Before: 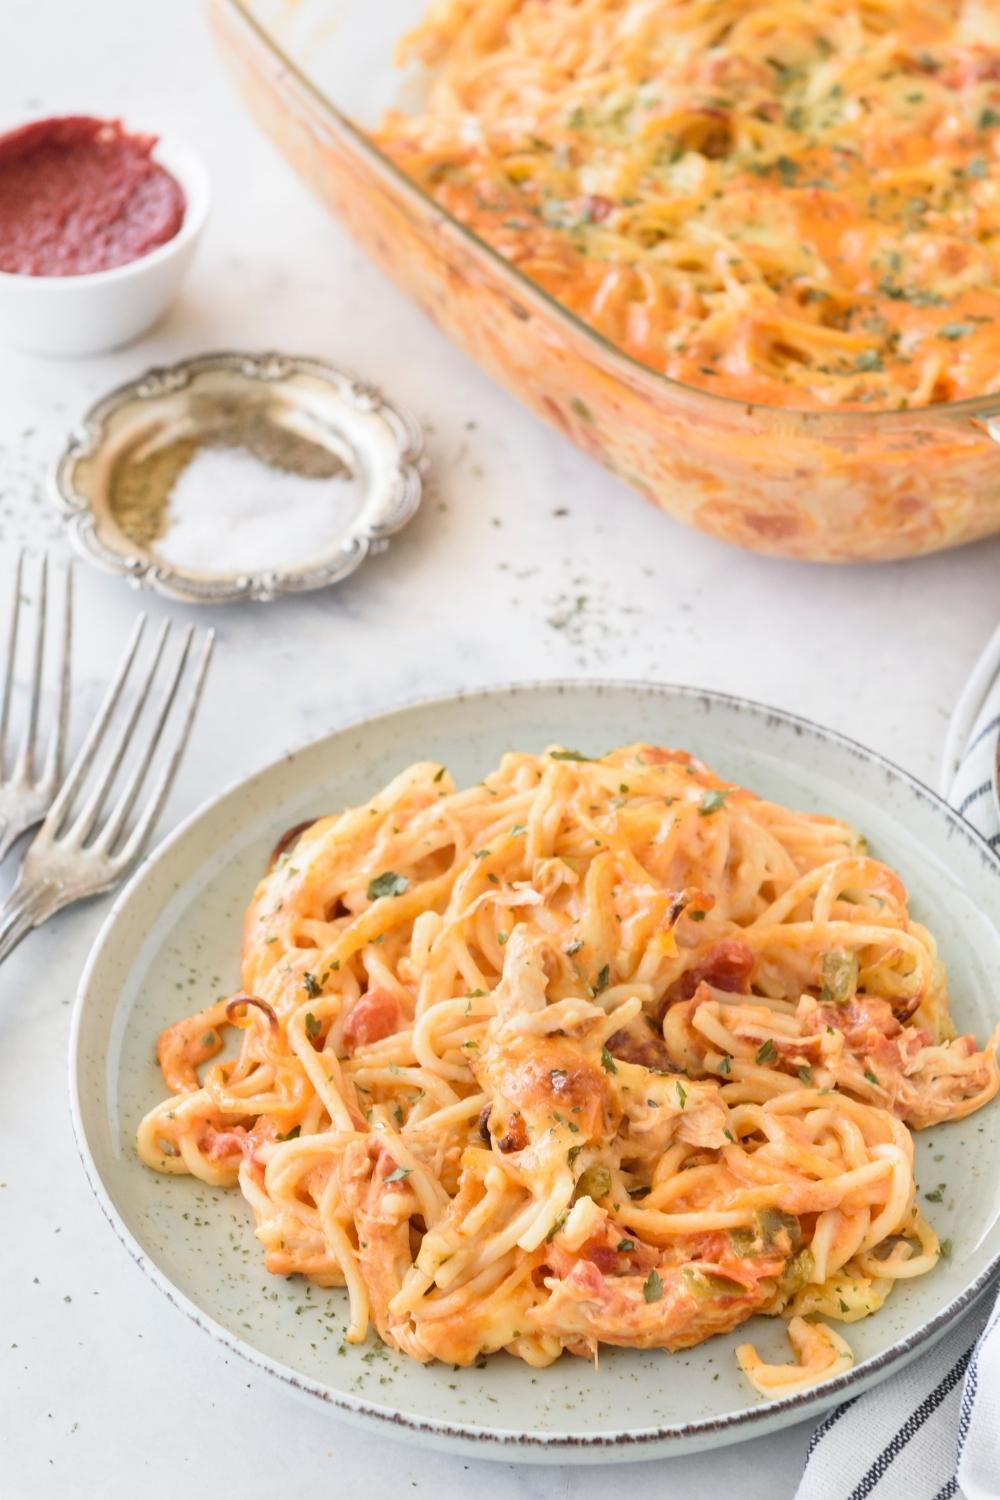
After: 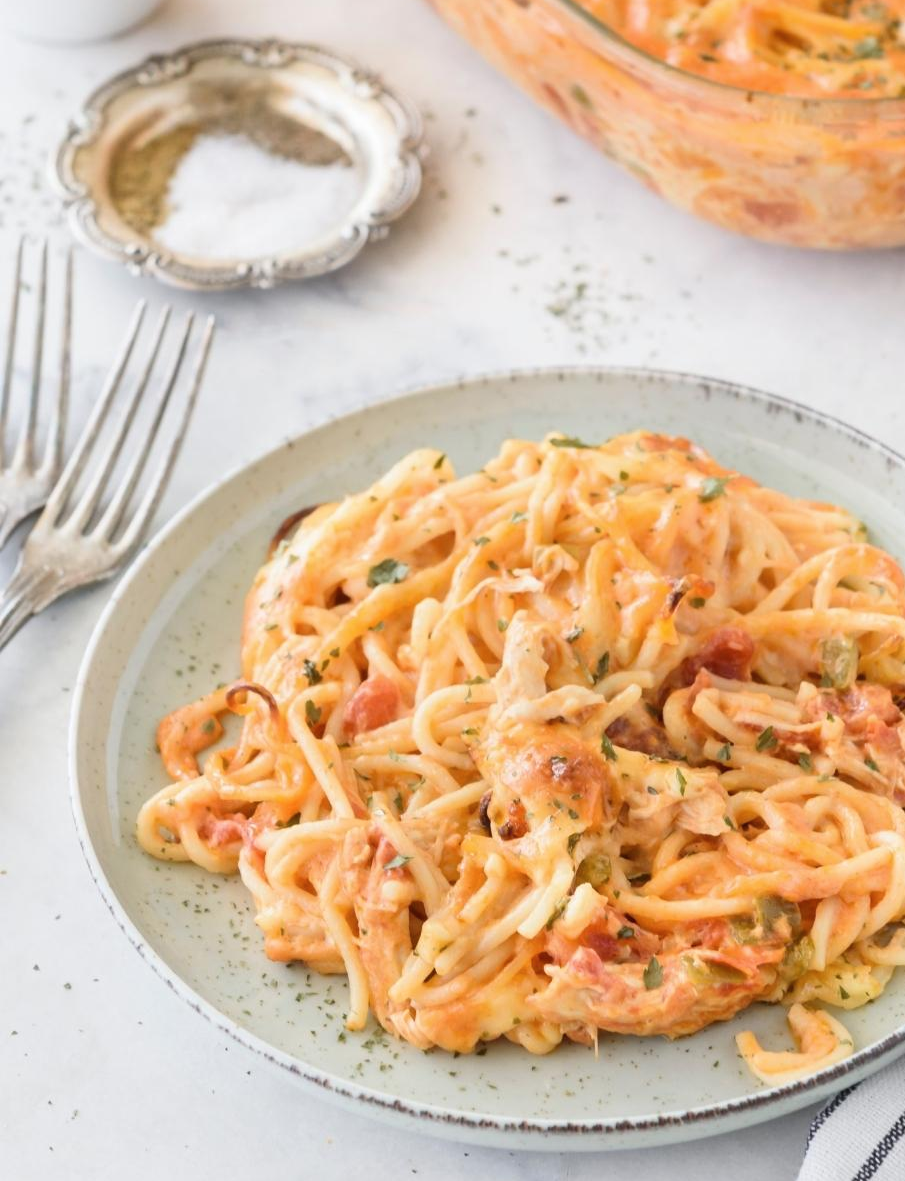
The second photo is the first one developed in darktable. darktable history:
crop: top 20.916%, right 9.437%, bottom 0.316%
contrast brightness saturation: saturation -0.04
